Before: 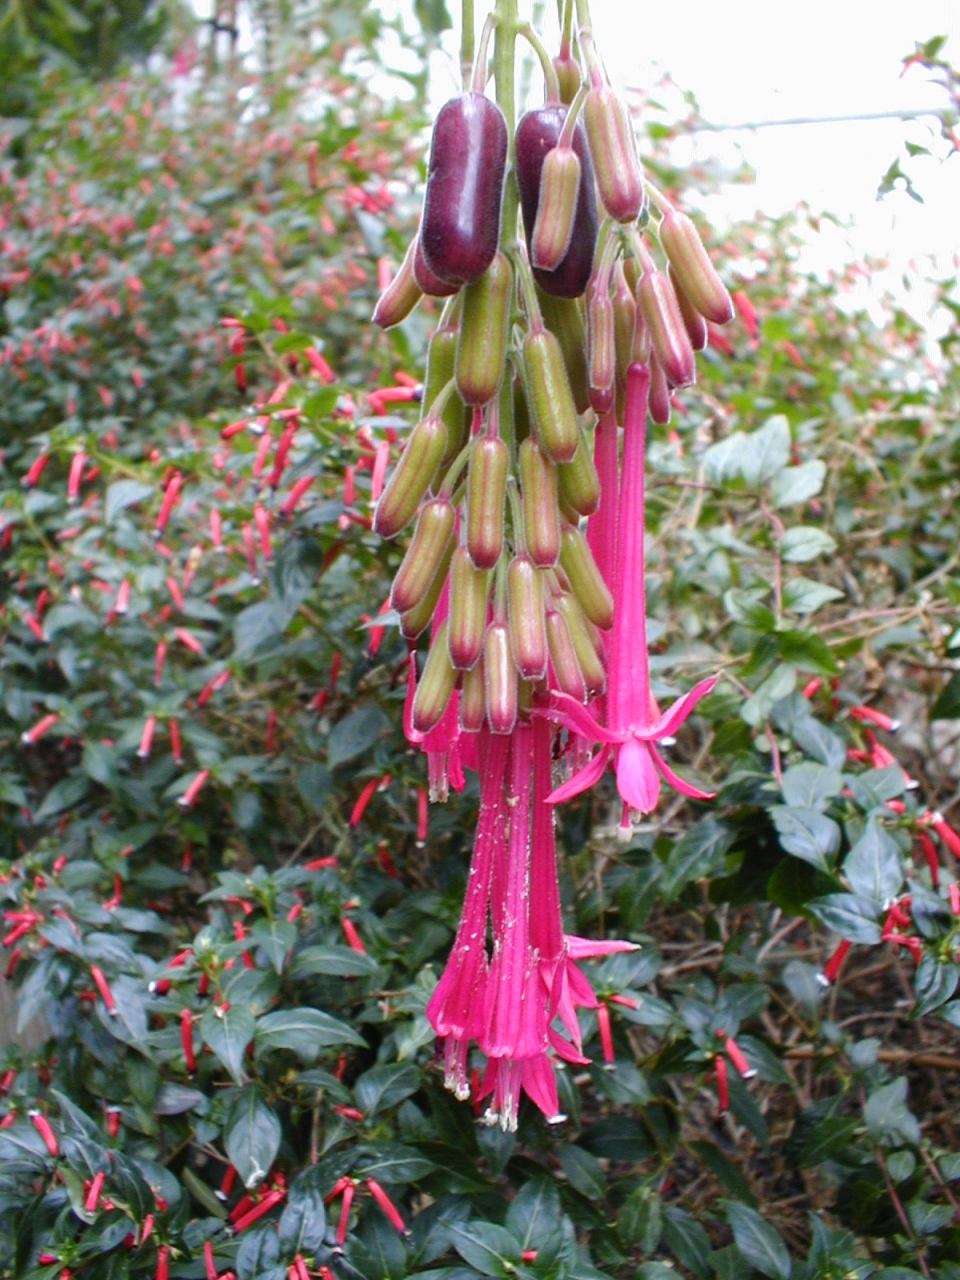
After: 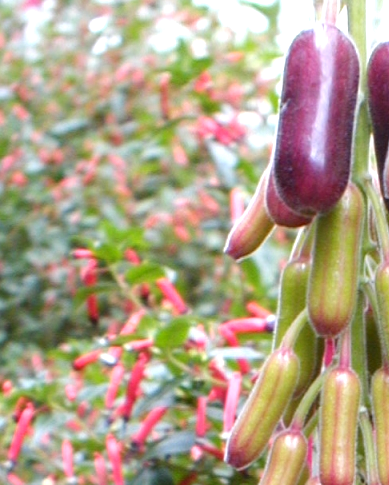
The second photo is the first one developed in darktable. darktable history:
crop: left 15.452%, top 5.459%, right 43.956%, bottom 56.62%
exposure: exposure 0.574 EV, compensate highlight preservation false
